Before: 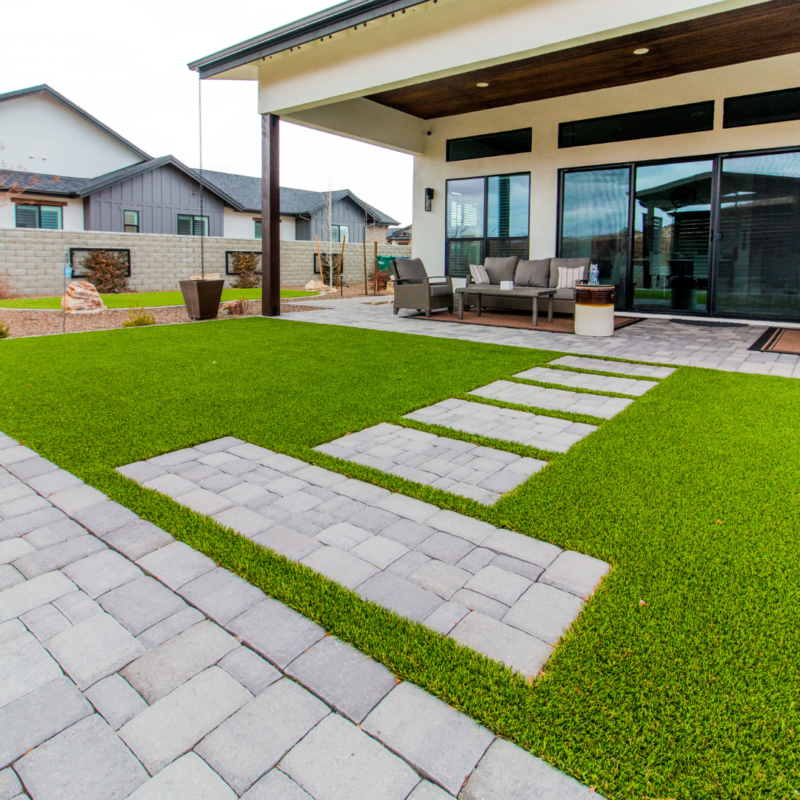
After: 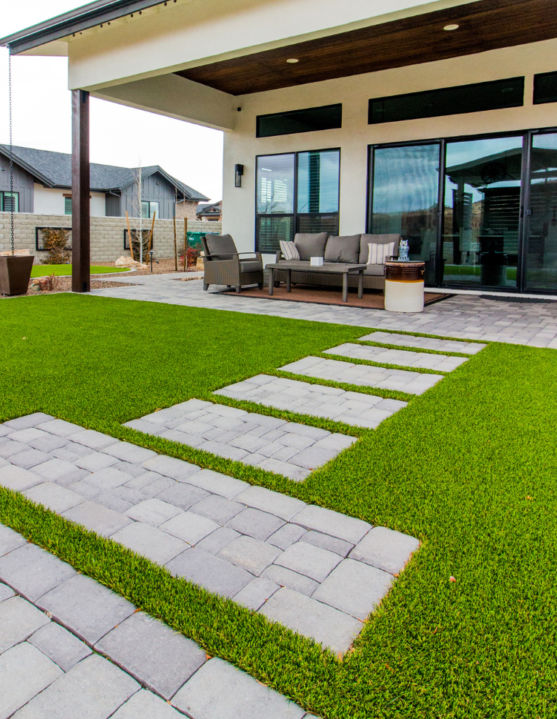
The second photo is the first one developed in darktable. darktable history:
crop and rotate: left 23.806%, top 3.026%, right 6.448%, bottom 7.017%
